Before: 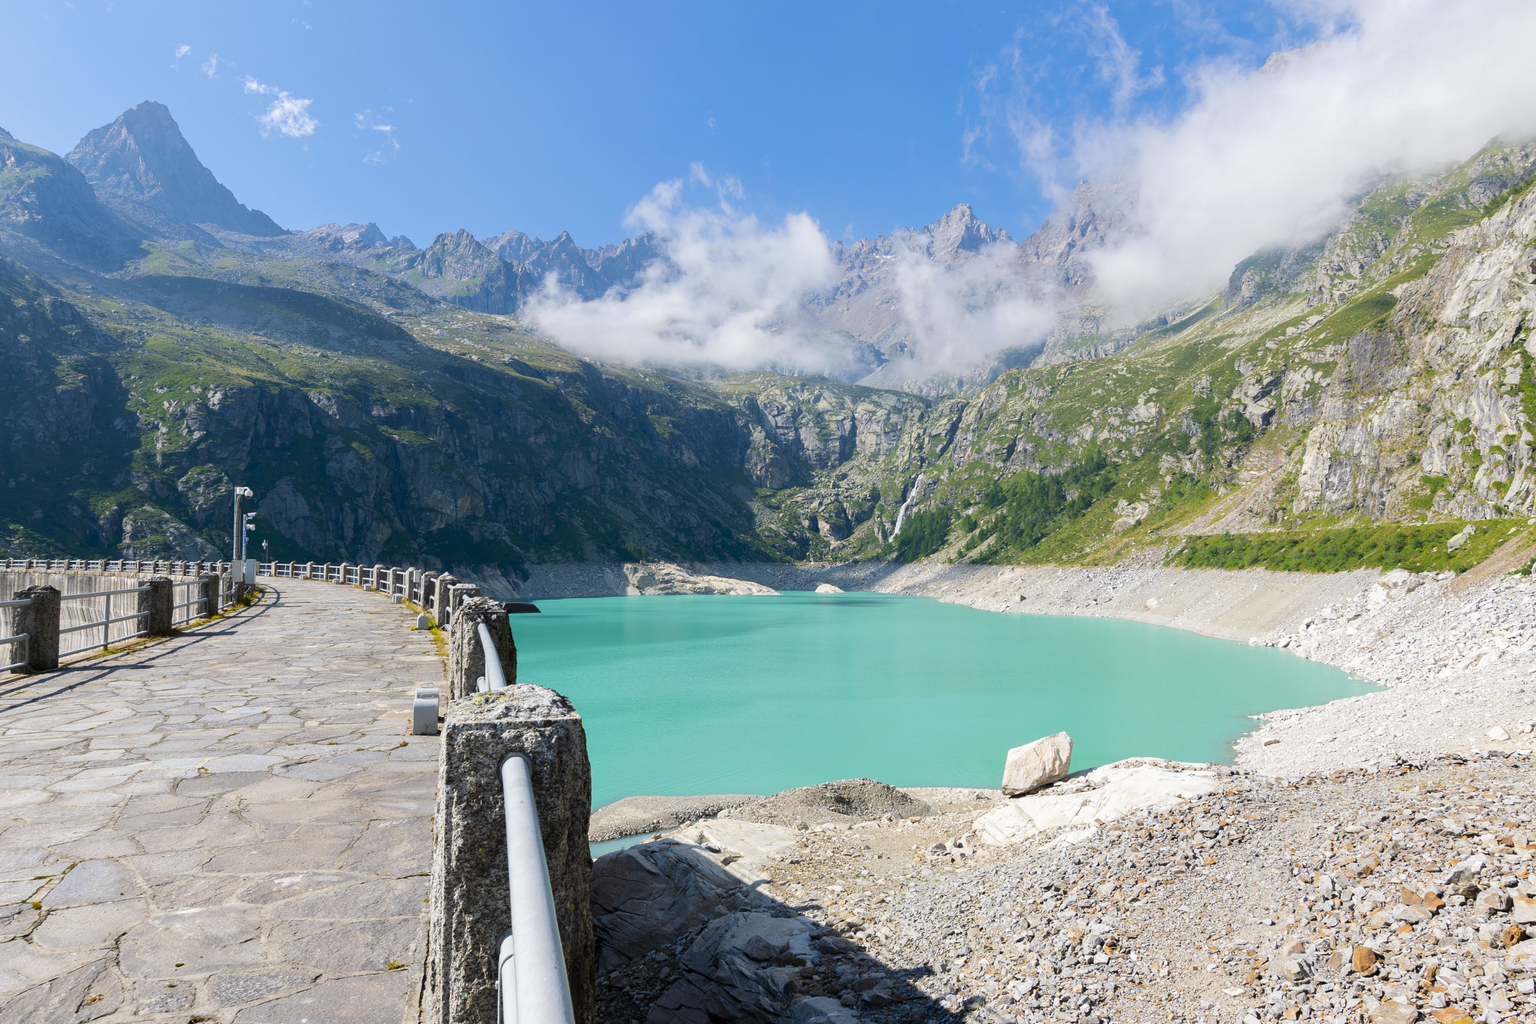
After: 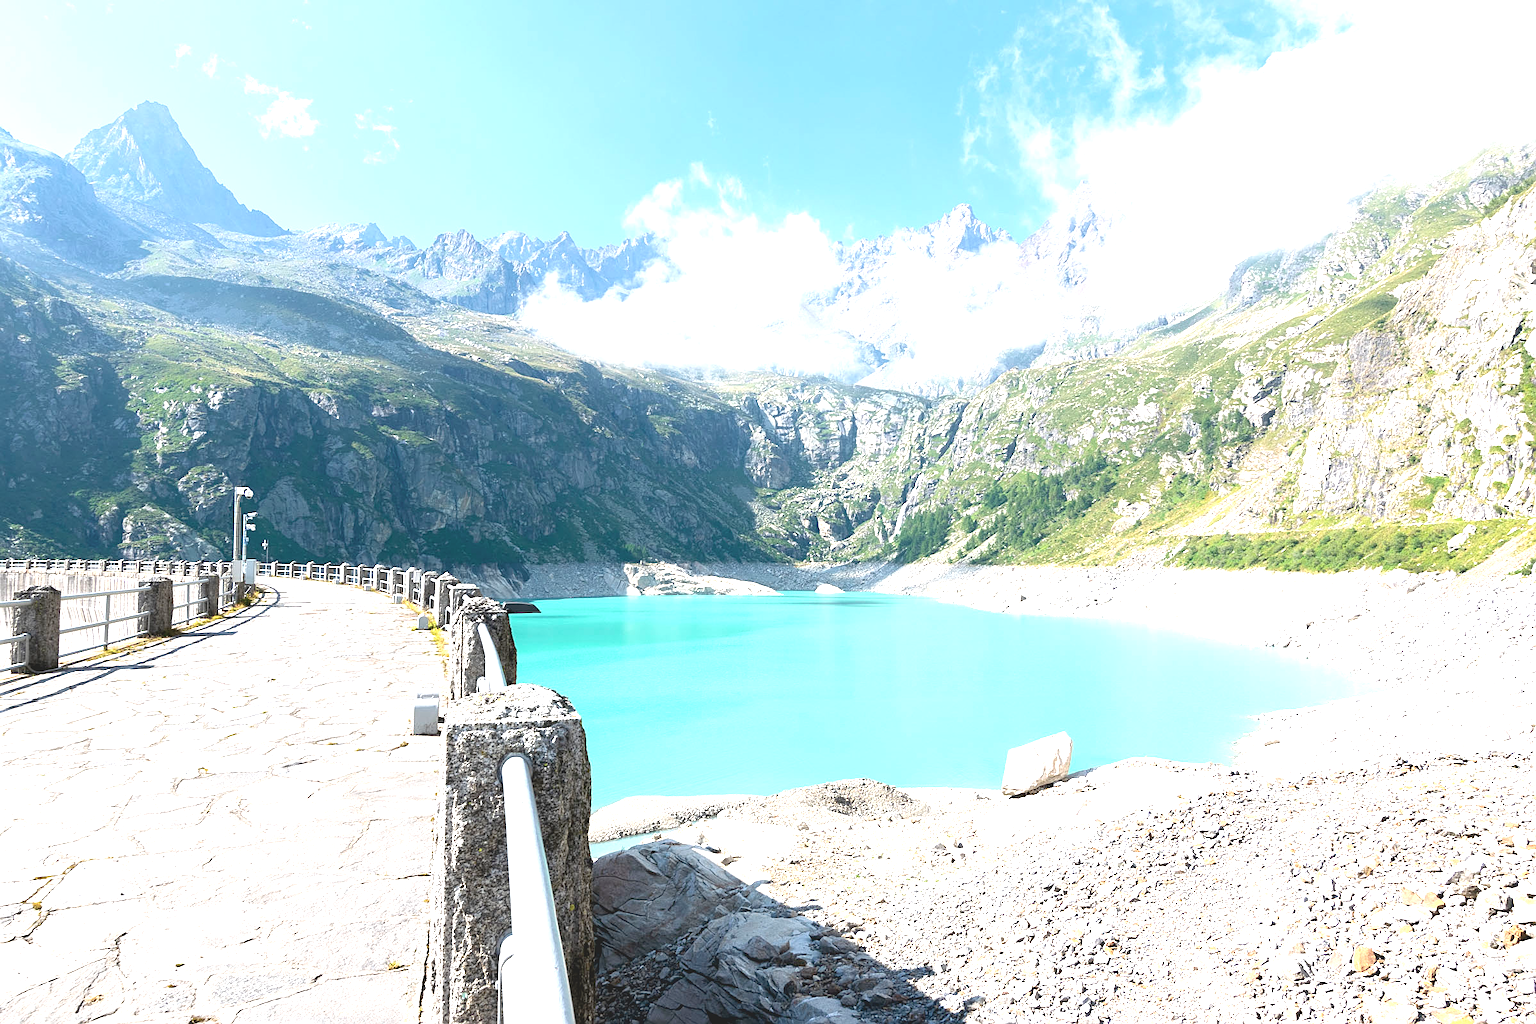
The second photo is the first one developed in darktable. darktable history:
contrast brightness saturation: contrast -0.26, saturation -0.43
exposure: black level correction 0.001, exposure 2 EV, compensate highlight preservation false
sharpen: on, module defaults
